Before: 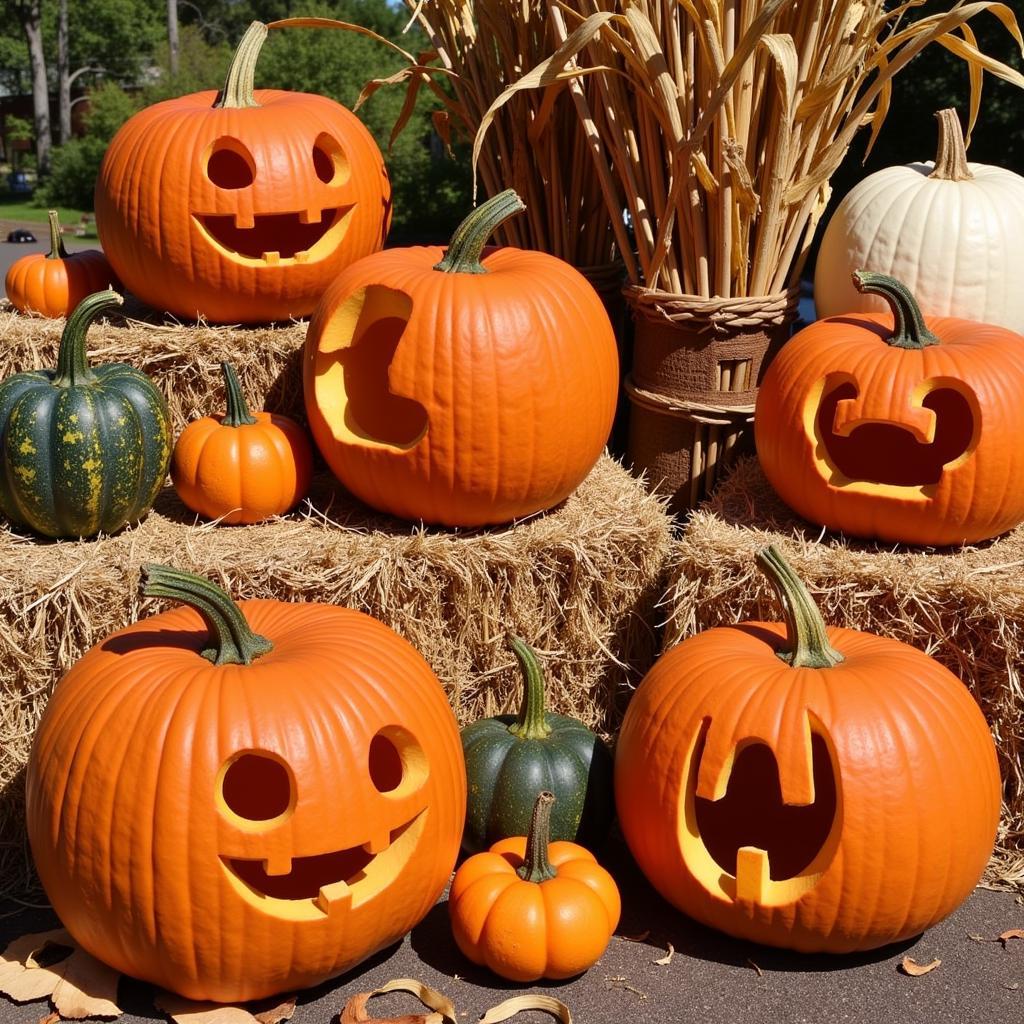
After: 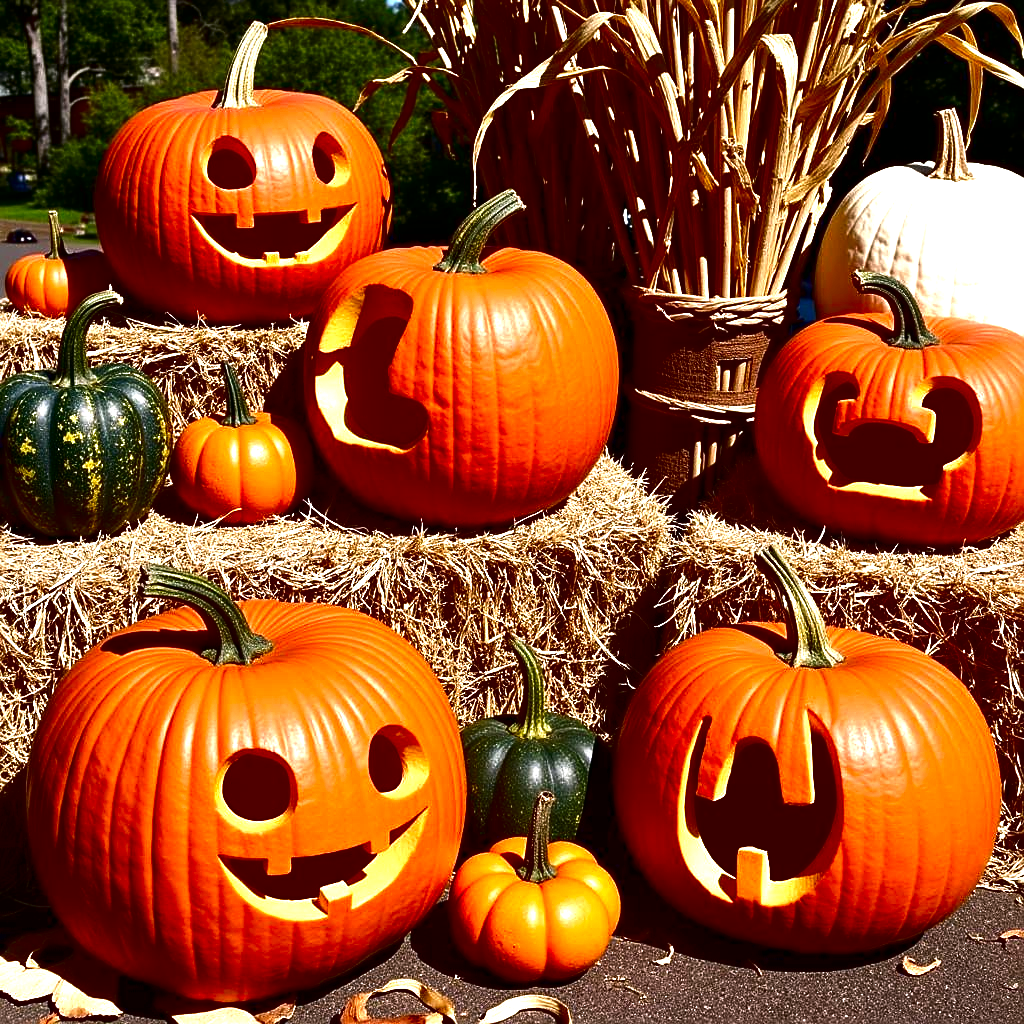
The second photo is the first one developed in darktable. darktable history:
exposure: black level correction 0.001, exposure 1 EV, compensate highlight preservation false
contrast brightness saturation: contrast 0.088, brightness -0.606, saturation 0.171
color correction: highlights a* 3.07, highlights b* -1.5, shadows a* -0.057, shadows b* 1.83, saturation 0.982
sharpen: on, module defaults
